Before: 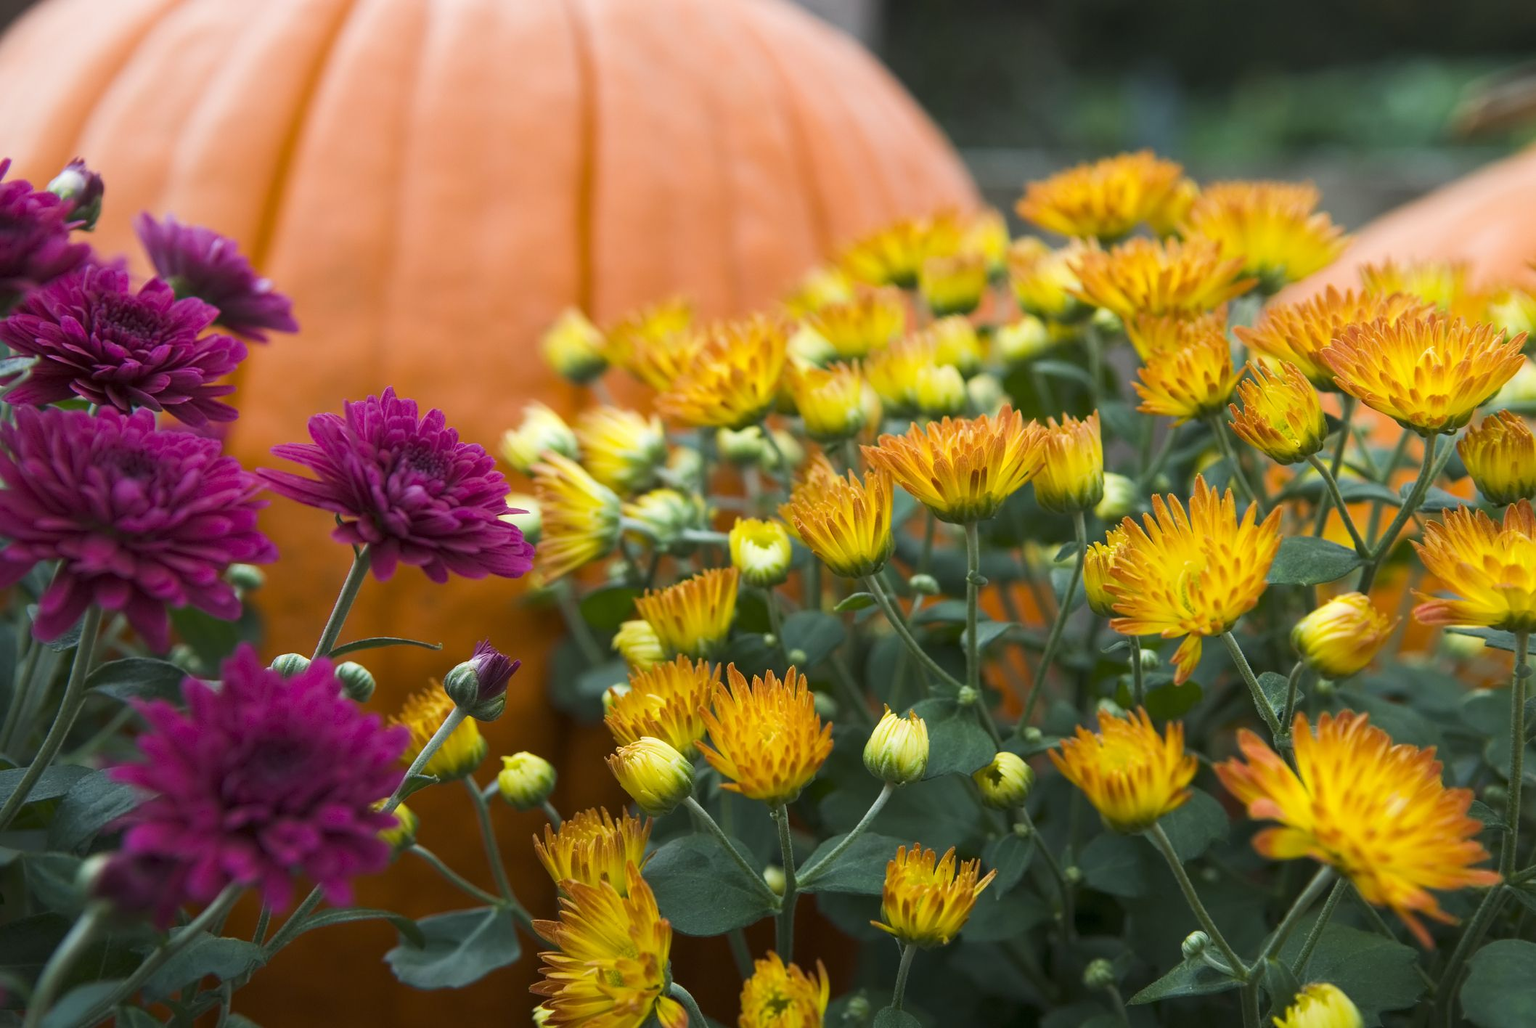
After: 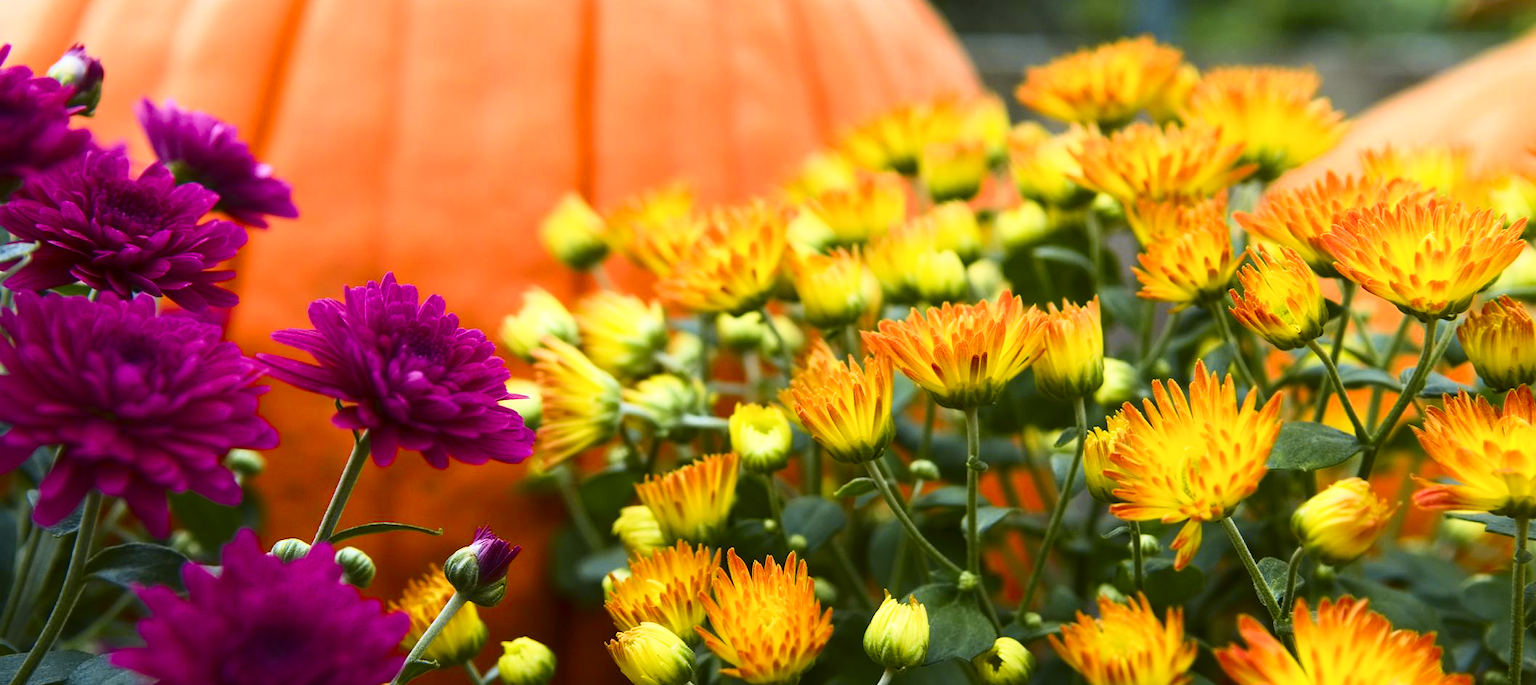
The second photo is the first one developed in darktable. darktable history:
tone curve: curves: ch0 [(0, 0) (0.074, 0.04) (0.157, 0.1) (0.472, 0.515) (0.635, 0.731) (0.768, 0.878) (0.899, 0.969) (1, 1)]; ch1 [(0, 0) (0.08, 0.08) (0.3, 0.3) (0.5, 0.5) (0.539, 0.558) (0.586, 0.658) (0.69, 0.787) (0.92, 0.92) (1, 1)]; ch2 [(0, 0) (0.08, 0.08) (0.3, 0.3) (0.5, 0.5) (0.543, 0.597) (0.597, 0.679) (0.92, 0.92) (1, 1)], color space Lab, independent channels, preserve colors none
white balance: emerald 1
crop: top 11.166%, bottom 22.168%
